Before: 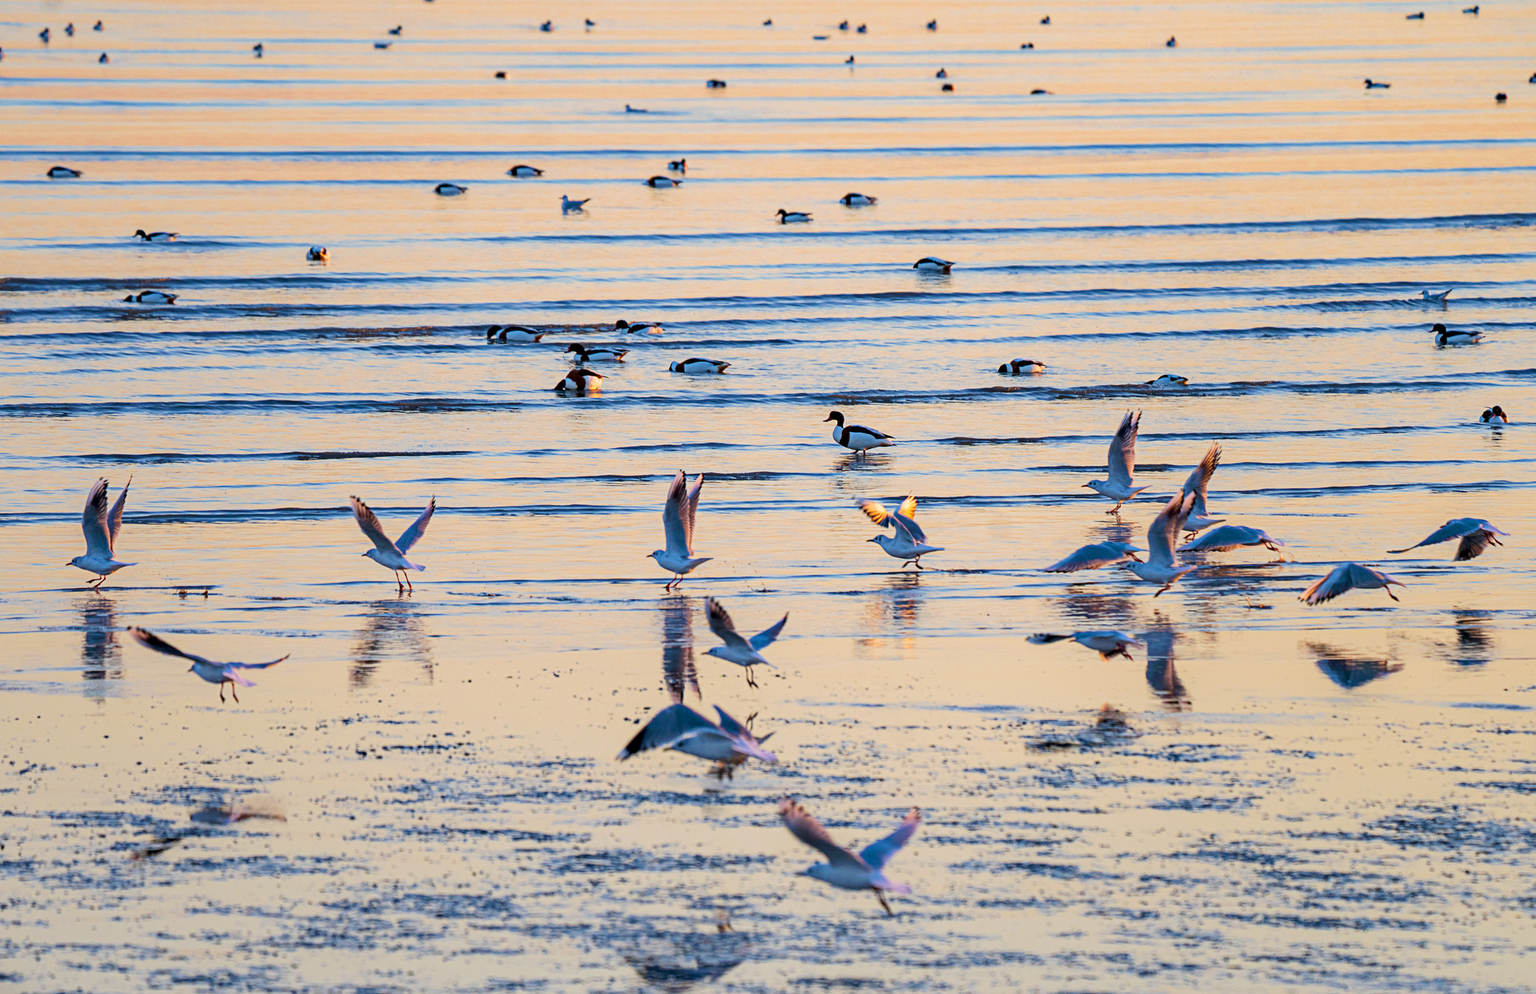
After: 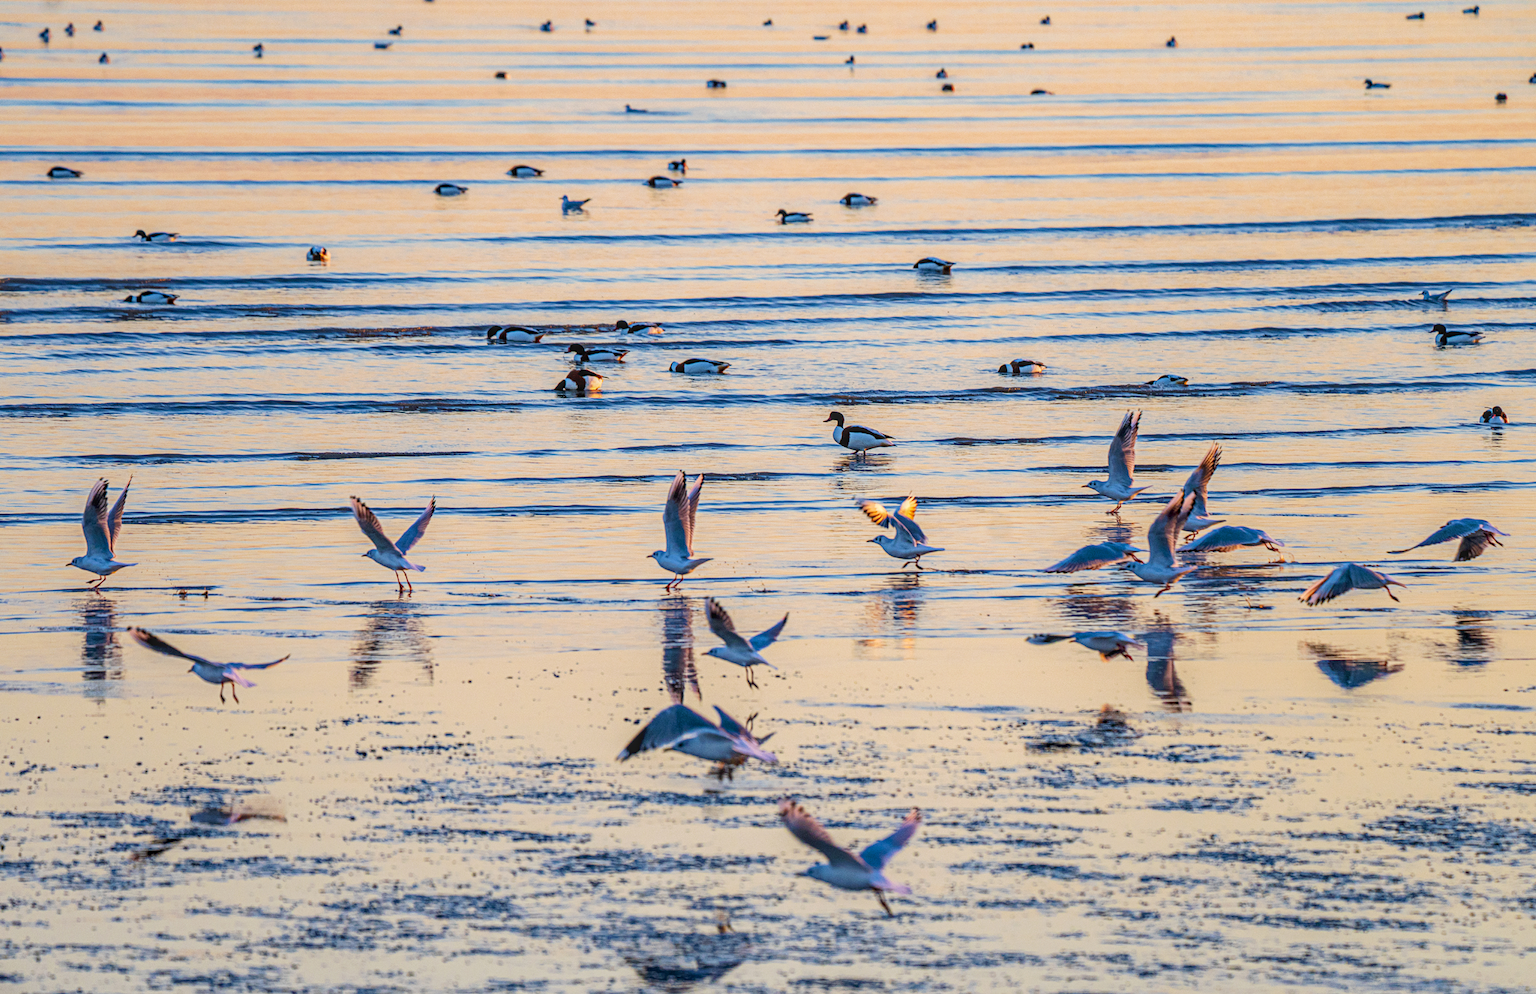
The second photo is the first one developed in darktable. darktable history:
local contrast: highlights 5%, shadows 1%, detail 133%
